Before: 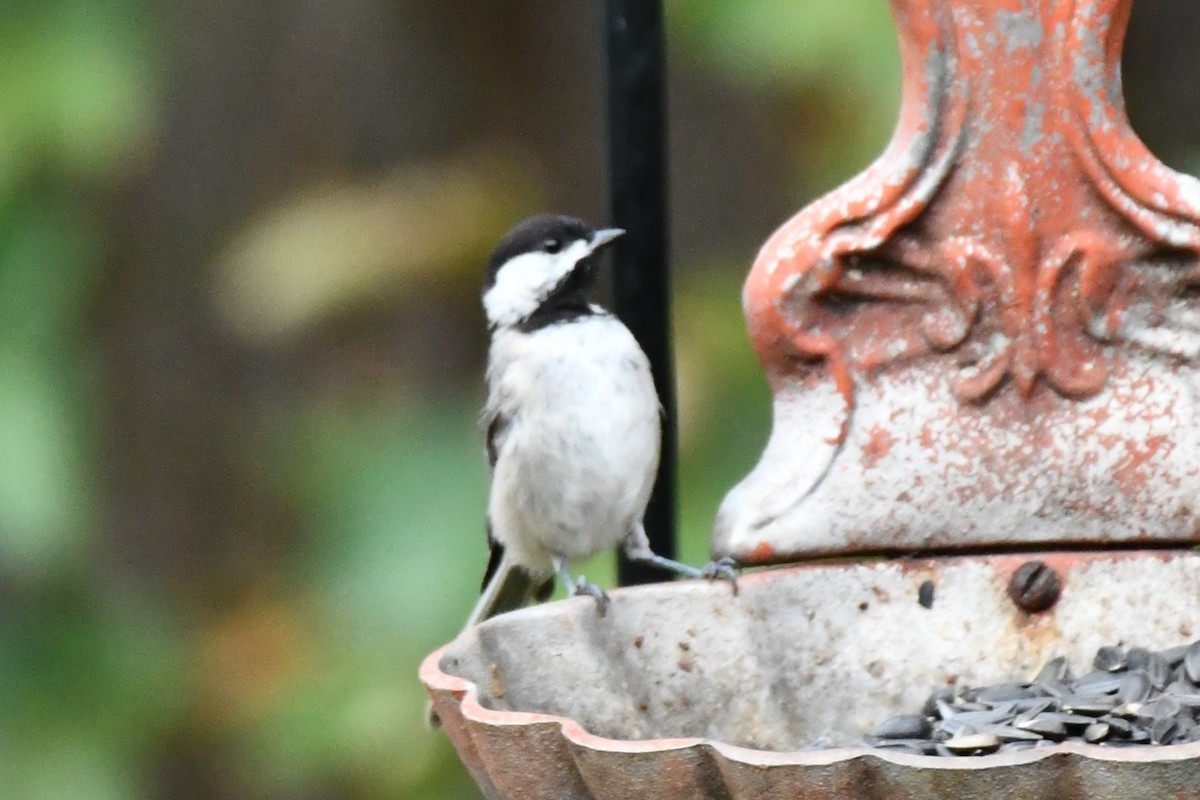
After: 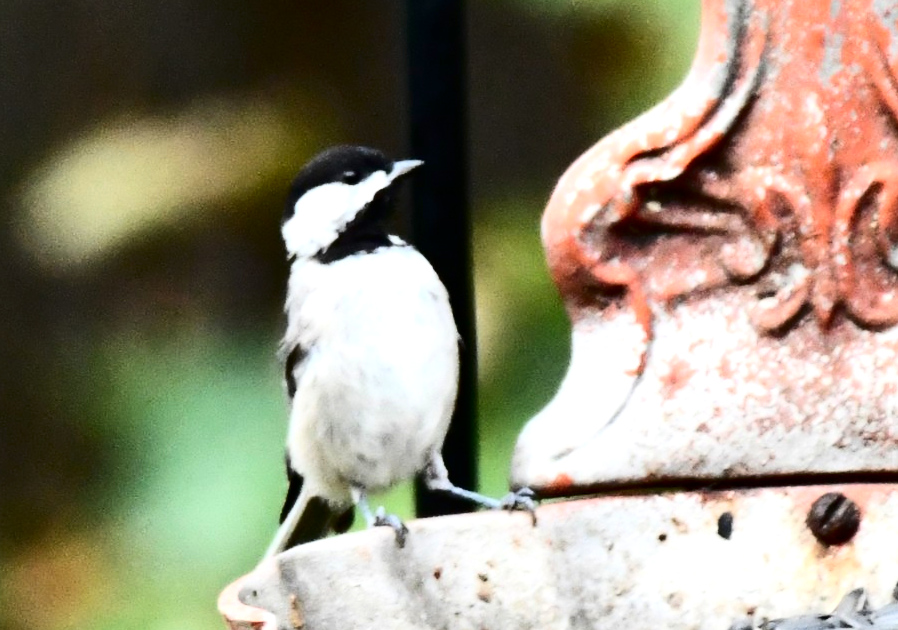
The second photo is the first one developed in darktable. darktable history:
tone equalizer: -8 EV -0.417 EV, -7 EV -0.389 EV, -6 EV -0.333 EV, -5 EV -0.222 EV, -3 EV 0.222 EV, -2 EV 0.333 EV, -1 EV 0.389 EV, +0 EV 0.417 EV, edges refinement/feathering 500, mask exposure compensation -1.57 EV, preserve details no
crop: left 16.768%, top 8.653%, right 8.362%, bottom 12.485%
contrast brightness saturation: contrast 0.32, brightness -0.08, saturation 0.17
